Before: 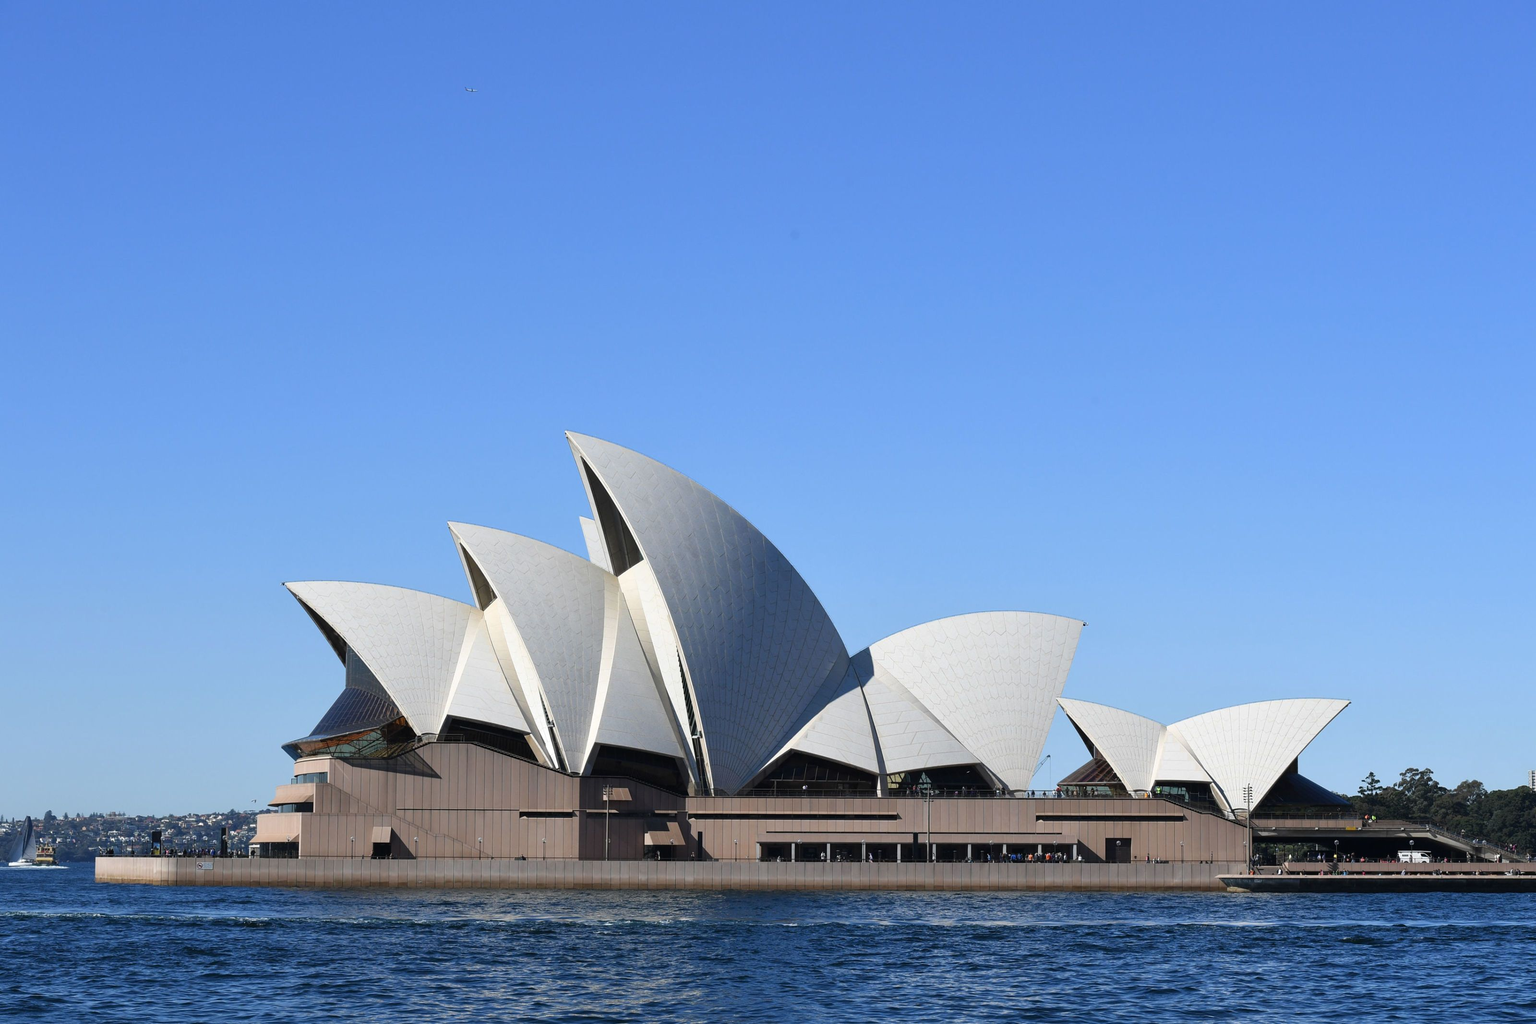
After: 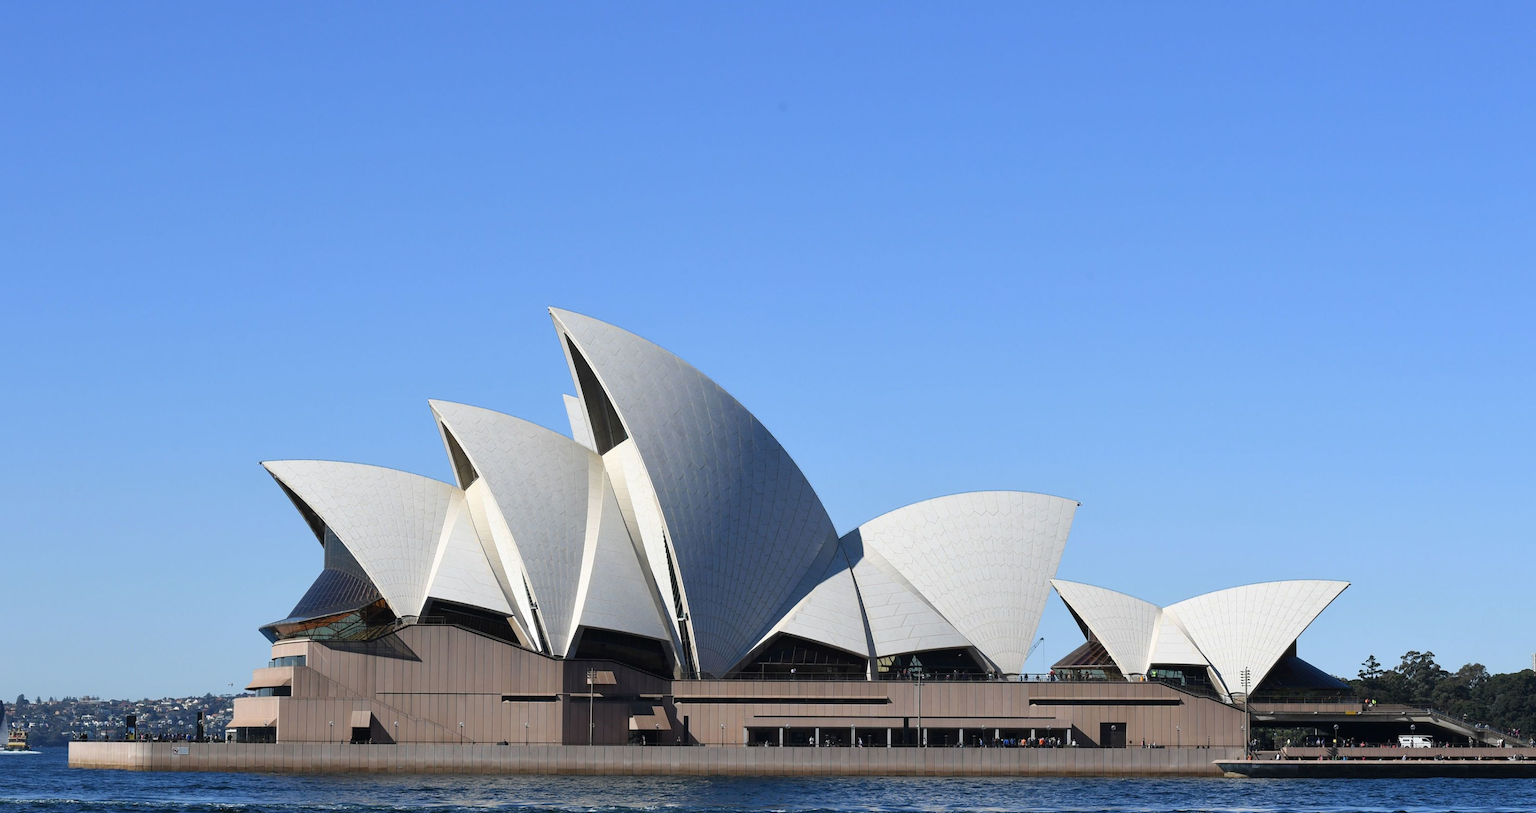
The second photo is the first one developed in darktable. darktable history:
crop and rotate: left 1.897%, top 12.801%, right 0.135%, bottom 9.367%
